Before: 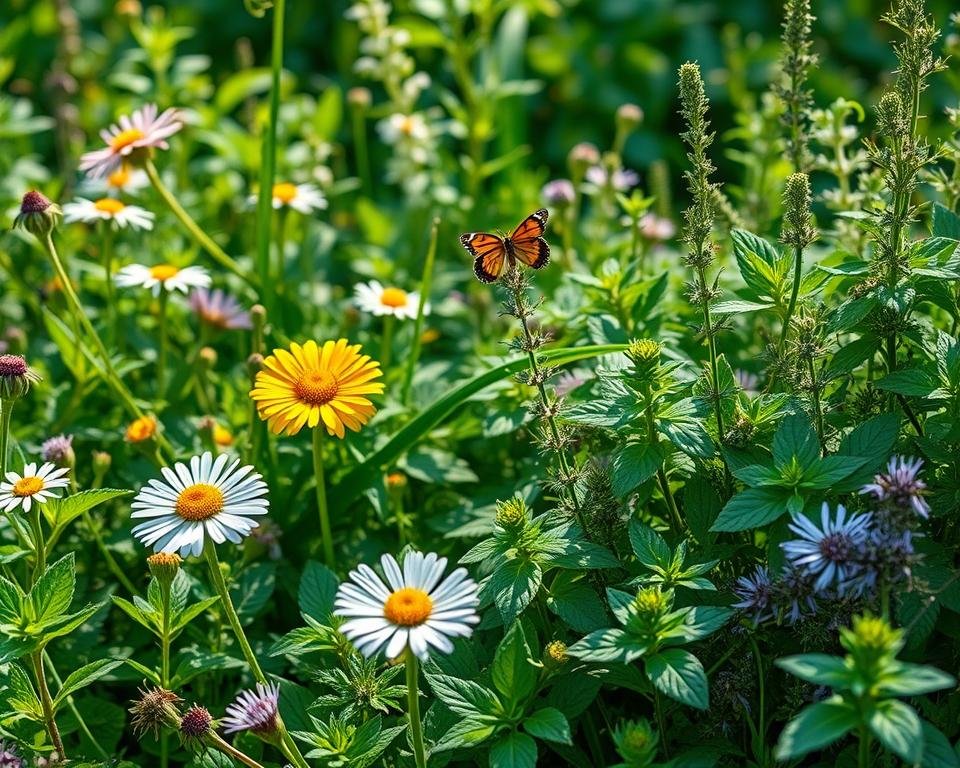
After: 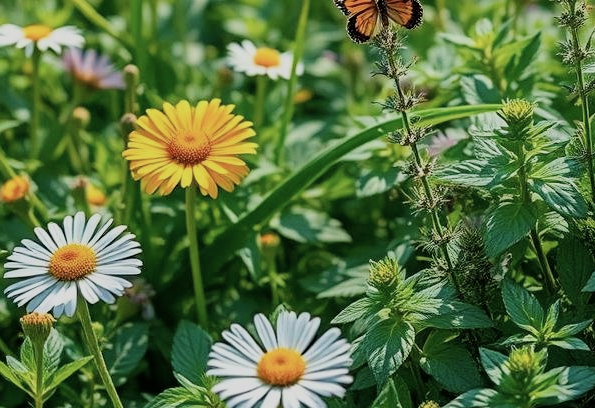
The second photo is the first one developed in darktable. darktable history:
contrast brightness saturation: saturation -0.17
filmic rgb: hardness 4.17
crop: left 13.312%, top 31.28%, right 24.627%, bottom 15.582%
